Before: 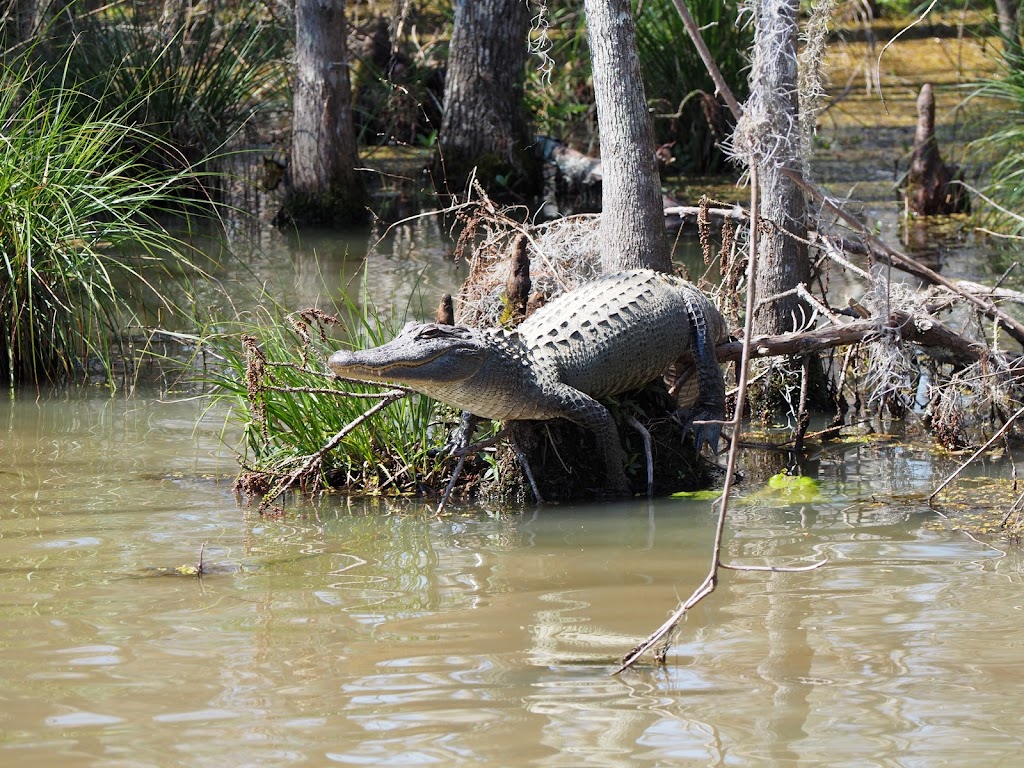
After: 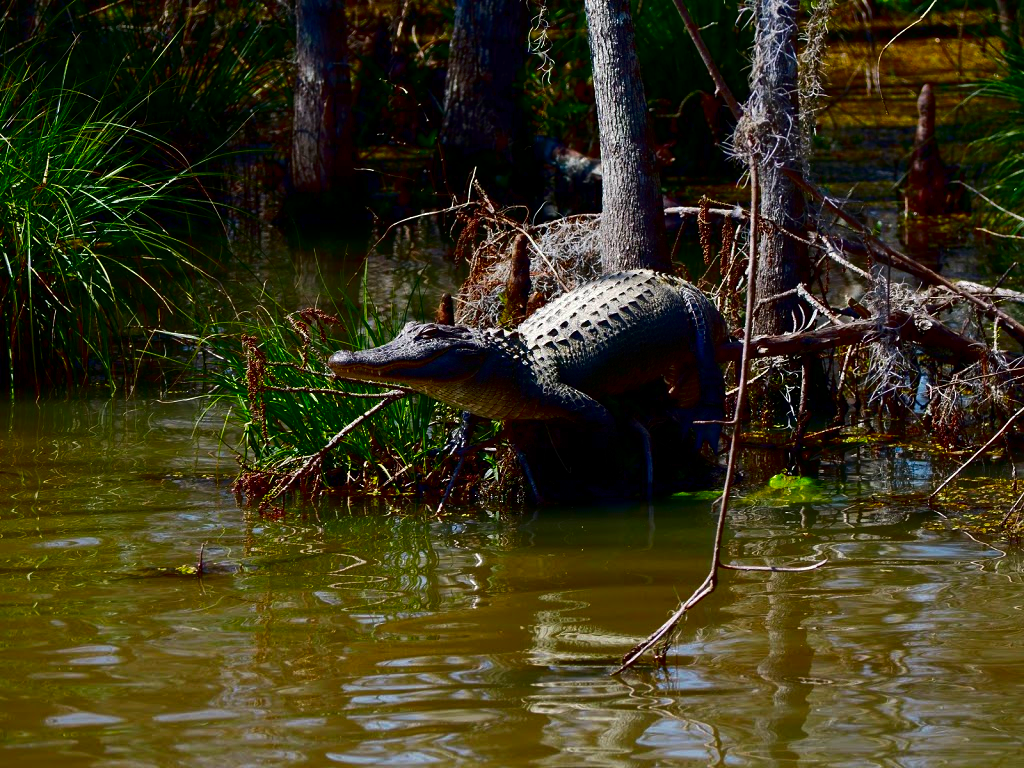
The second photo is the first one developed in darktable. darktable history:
contrast brightness saturation: brightness -0.988, saturation 0.989
